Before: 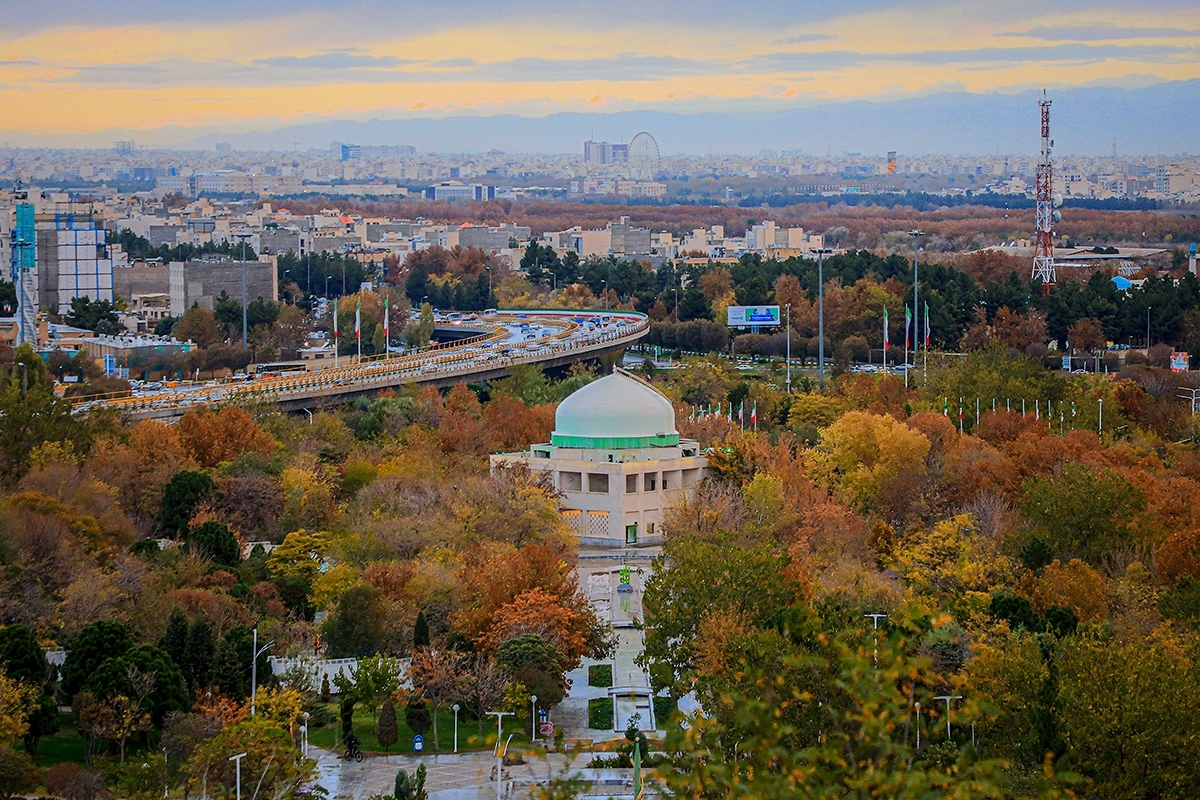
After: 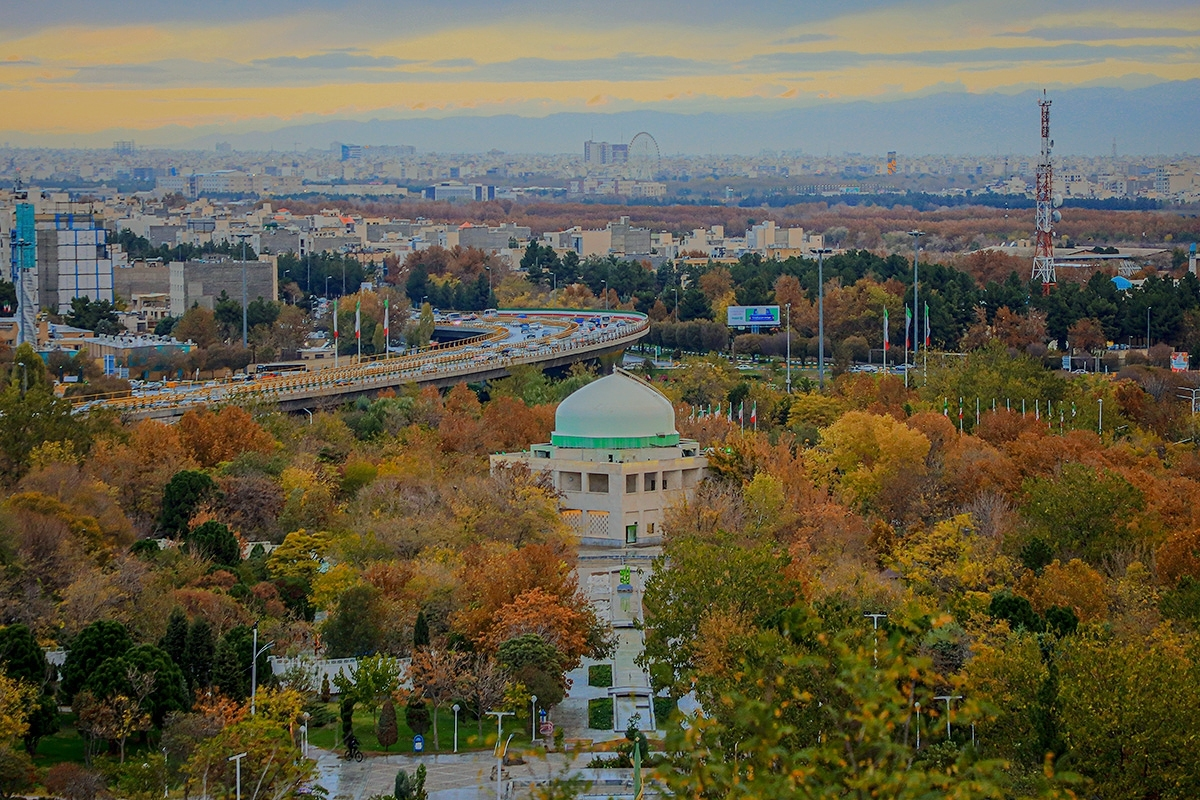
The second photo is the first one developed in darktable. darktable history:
color correction: highlights a* -4.73, highlights b* 5.06, saturation 0.97
tone equalizer: -8 EV 0.25 EV, -7 EV 0.417 EV, -6 EV 0.417 EV, -5 EV 0.25 EV, -3 EV -0.25 EV, -2 EV -0.417 EV, -1 EV -0.417 EV, +0 EV -0.25 EV, edges refinement/feathering 500, mask exposure compensation -1.57 EV, preserve details guided filter
